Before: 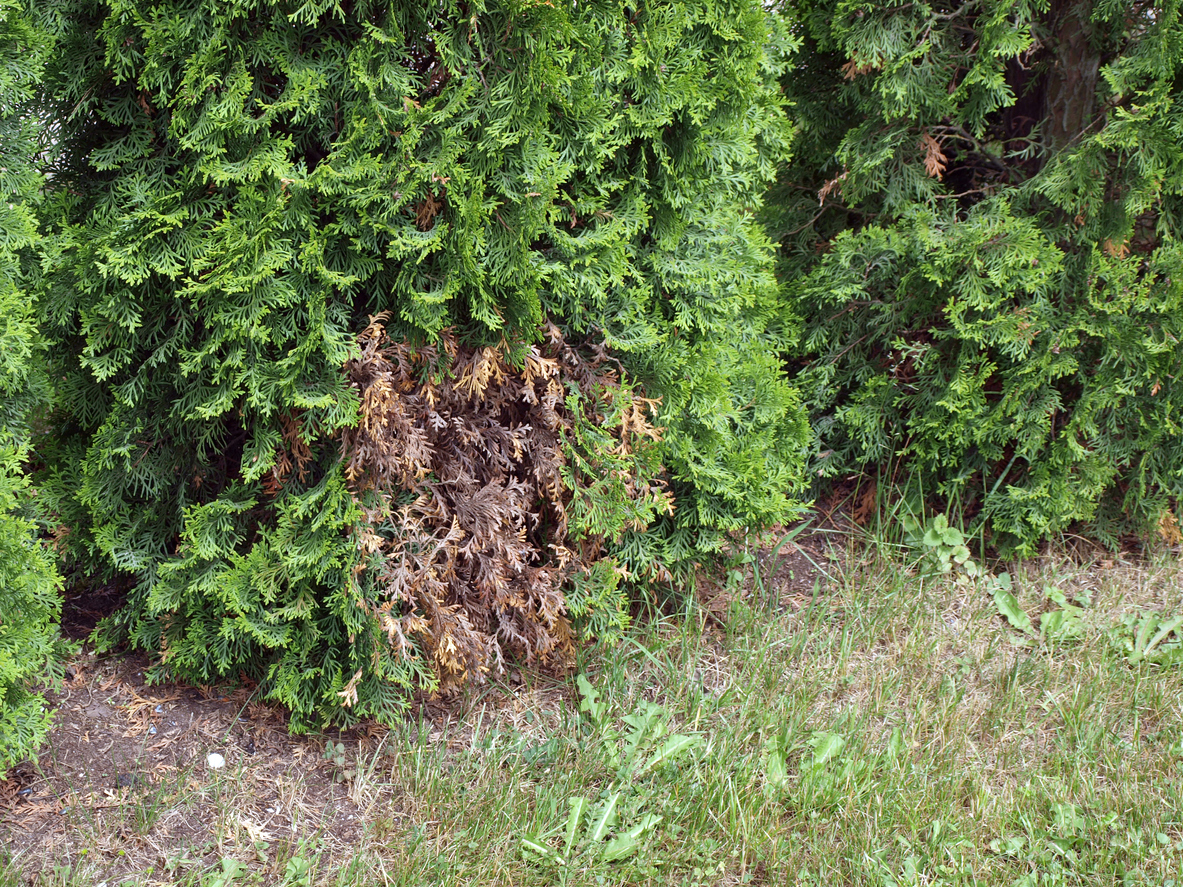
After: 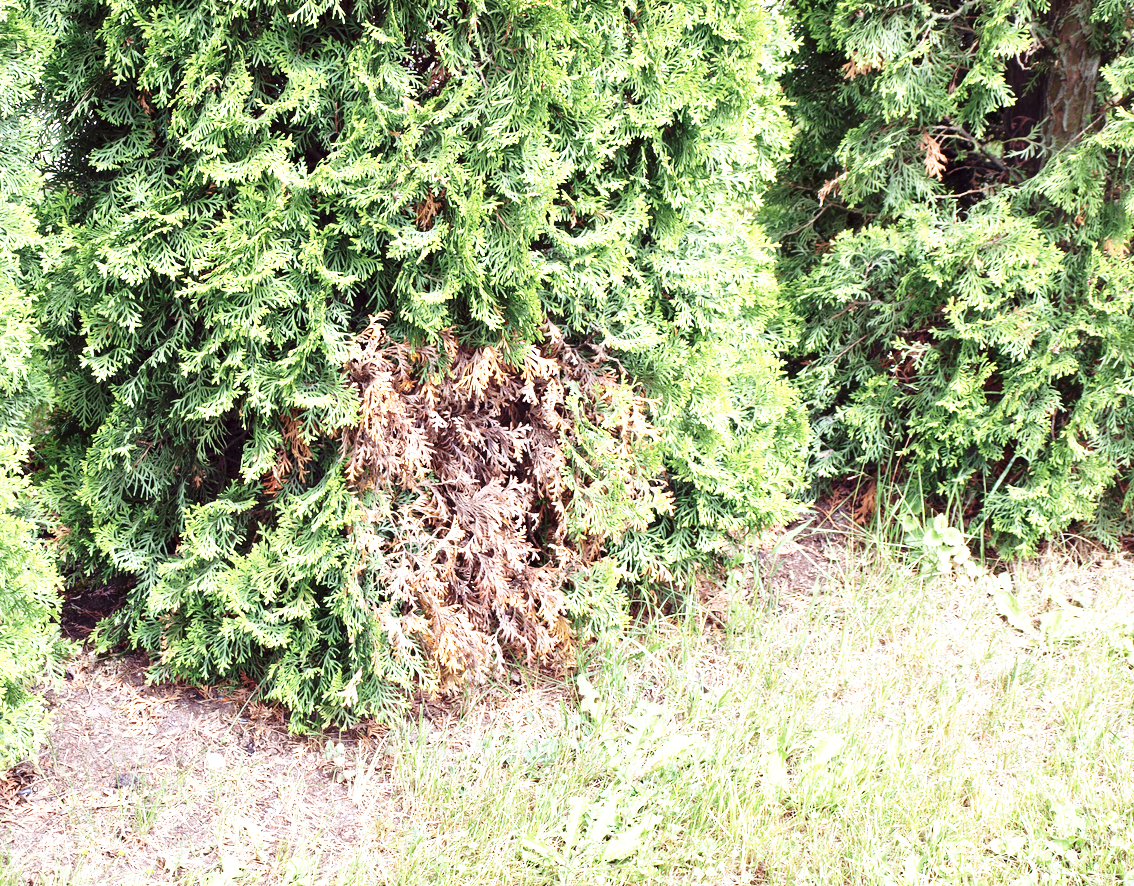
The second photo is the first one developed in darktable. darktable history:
crop: right 4.126%, bottom 0.031%
white balance: emerald 1
exposure: black level correction 0, exposure 0.7 EV, compensate highlight preservation false
base curve: curves: ch0 [(0, 0) (0.026, 0.03) (0.109, 0.232) (0.351, 0.748) (0.669, 0.968) (1, 1)], preserve colors none
color zones: curves: ch0 [(0, 0.5) (0.143, 0.5) (0.286, 0.5) (0.429, 0.504) (0.571, 0.5) (0.714, 0.509) (0.857, 0.5) (1, 0.5)]; ch1 [(0, 0.425) (0.143, 0.425) (0.286, 0.375) (0.429, 0.405) (0.571, 0.5) (0.714, 0.47) (0.857, 0.425) (1, 0.435)]; ch2 [(0, 0.5) (0.143, 0.5) (0.286, 0.5) (0.429, 0.517) (0.571, 0.5) (0.714, 0.51) (0.857, 0.5) (1, 0.5)]
